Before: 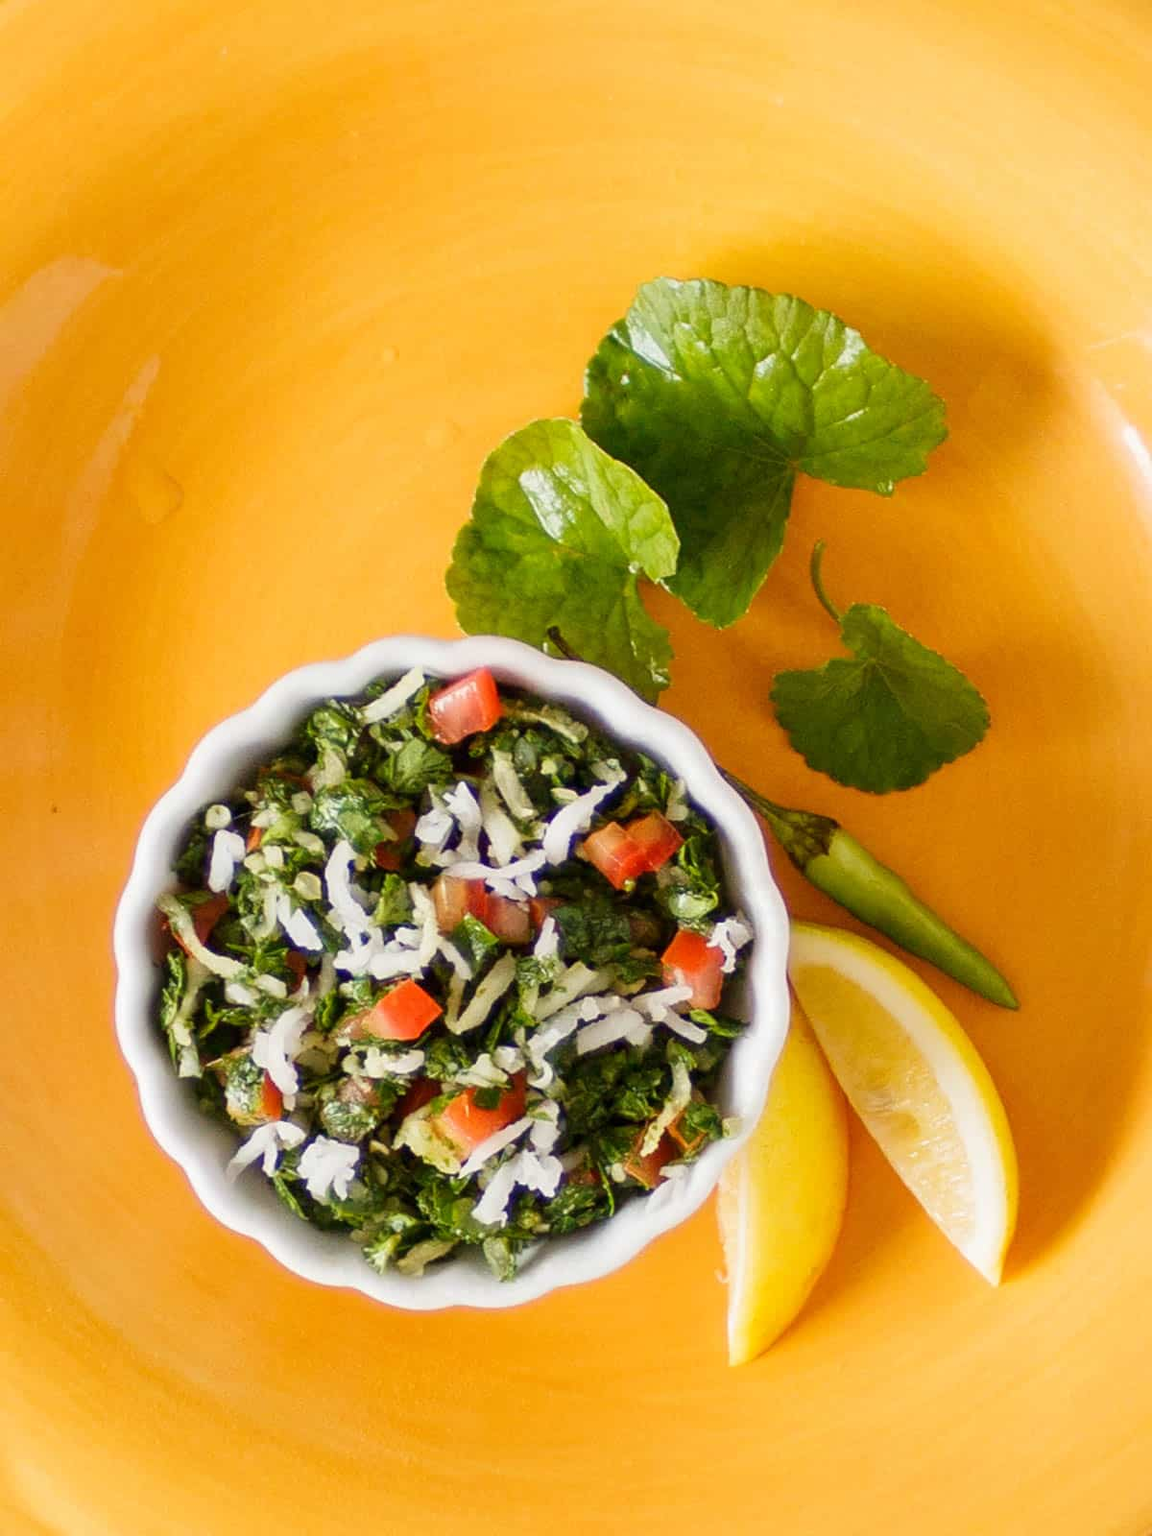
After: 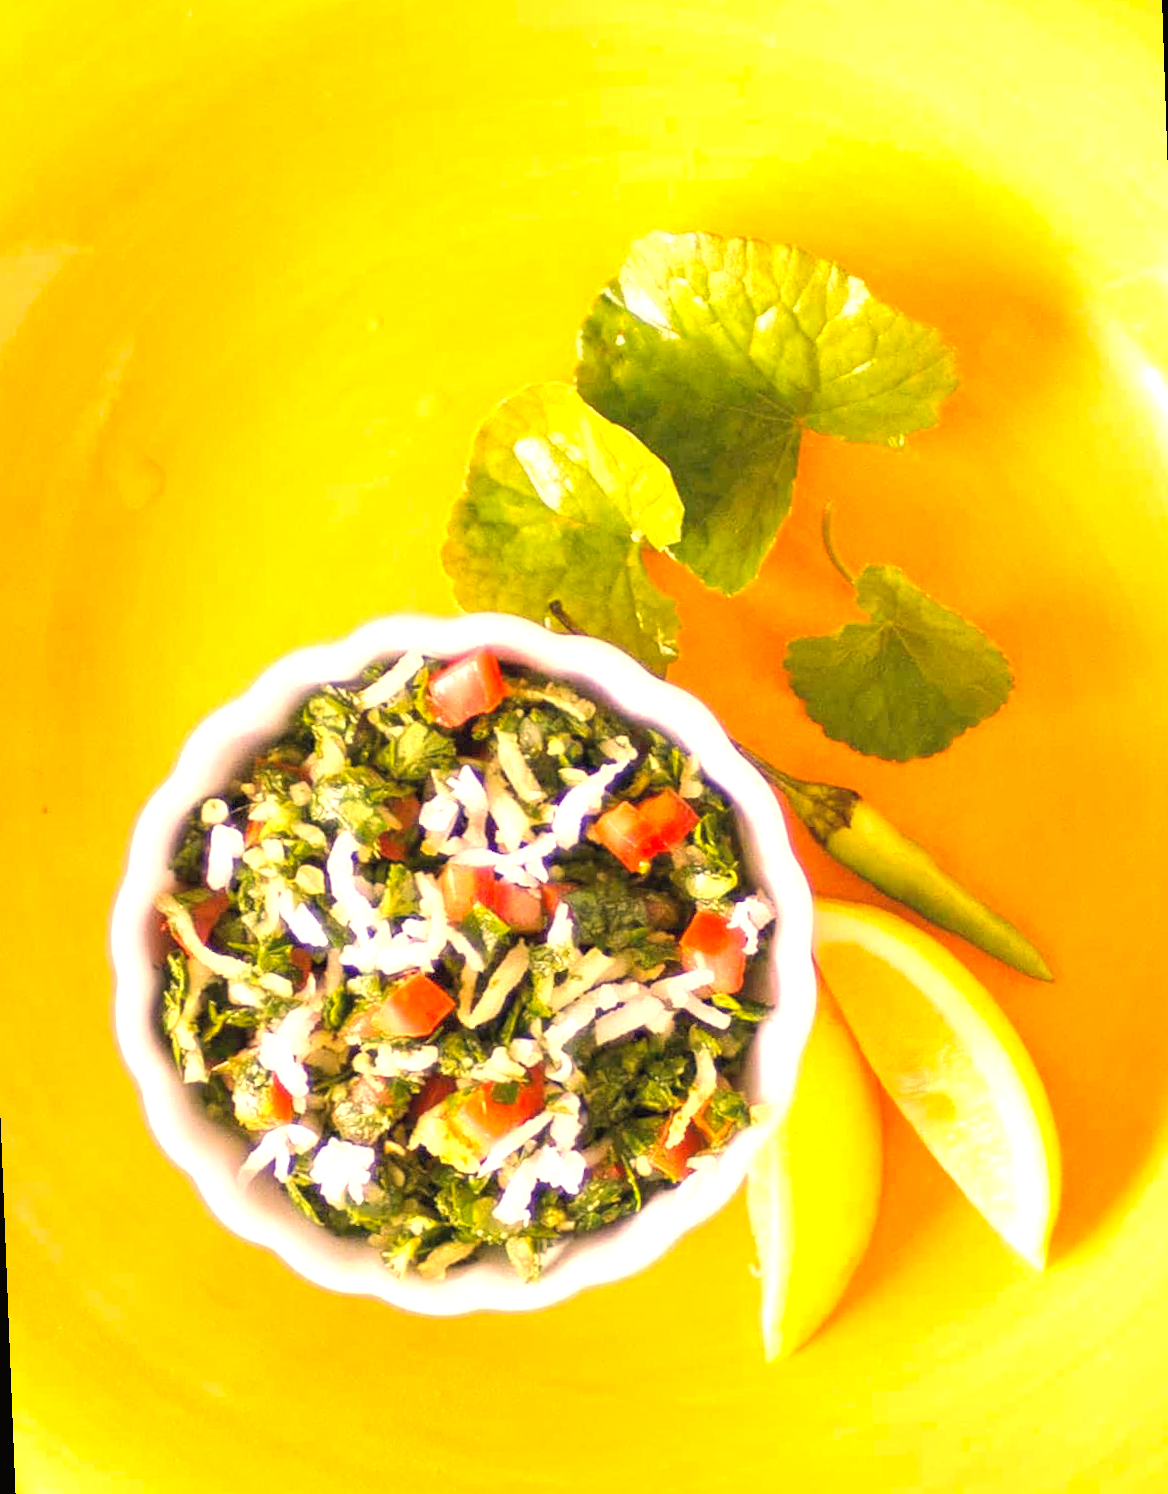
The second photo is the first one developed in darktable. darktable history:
rotate and perspective: rotation -2.12°, lens shift (vertical) 0.009, lens shift (horizontal) -0.008, automatic cropping original format, crop left 0.036, crop right 0.964, crop top 0.05, crop bottom 0.959
color correction: highlights a* 21.16, highlights b* 19.61
contrast brightness saturation: brightness 0.15
exposure: black level correction 0, exposure 1.2 EV, compensate highlight preservation false
